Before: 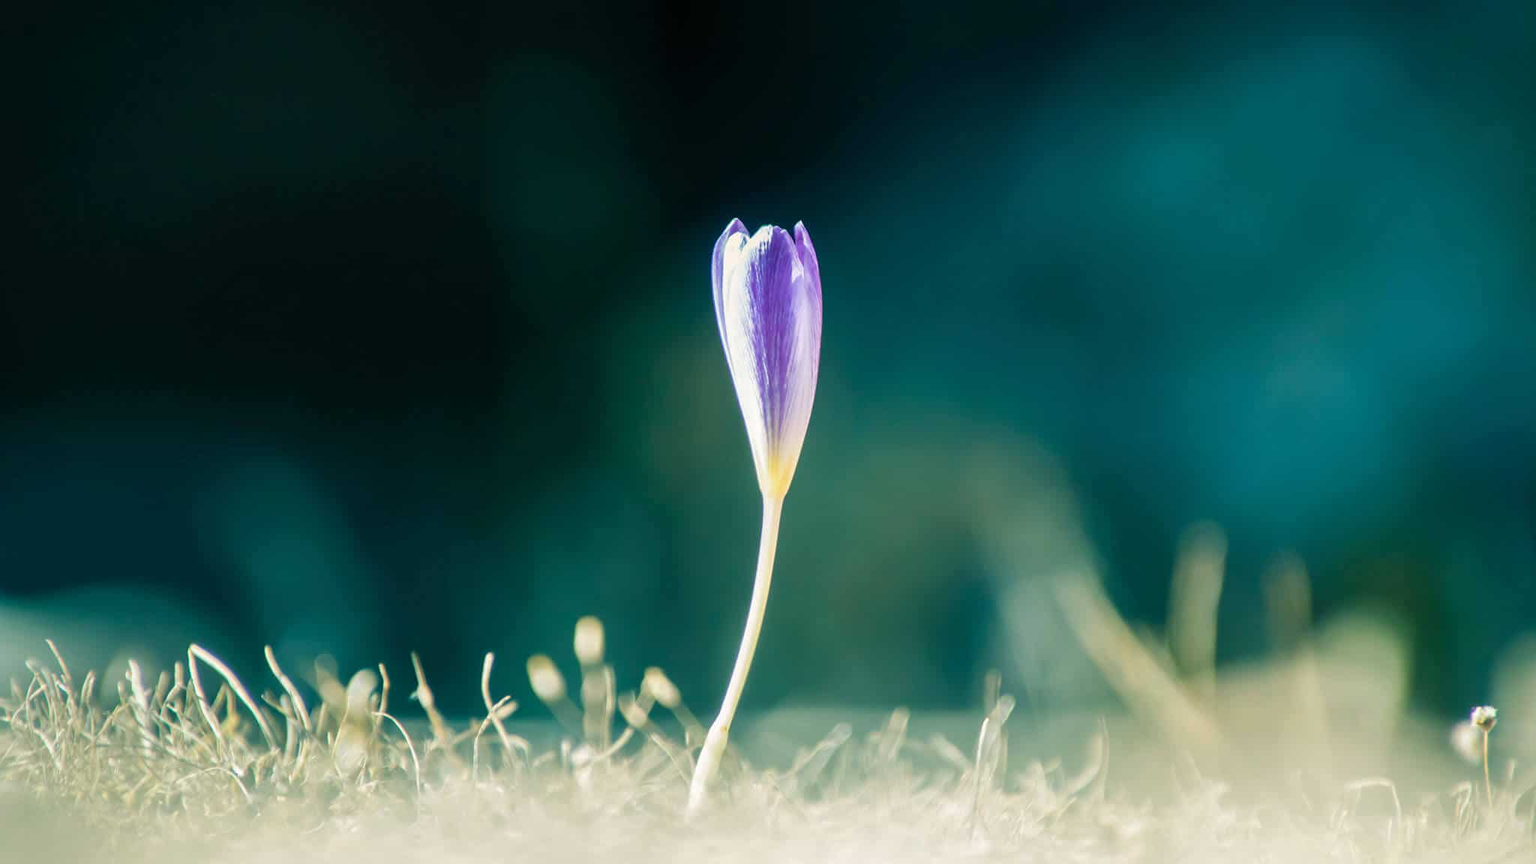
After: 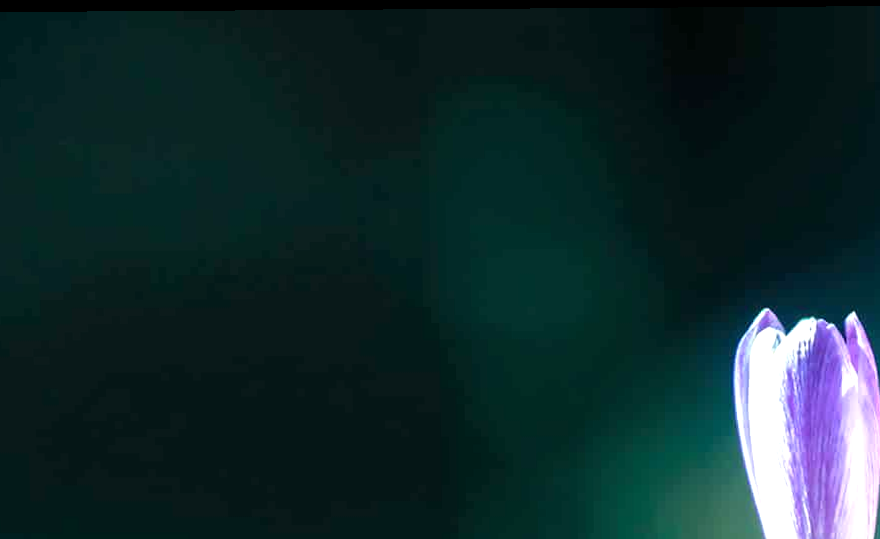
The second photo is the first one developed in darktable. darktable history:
crop and rotate: left 10.817%, top 0.062%, right 47.194%, bottom 53.626%
exposure: exposure 0.781 EV, compensate highlight preservation false
rotate and perspective: lens shift (vertical) 0.048, lens shift (horizontal) -0.024, automatic cropping off
